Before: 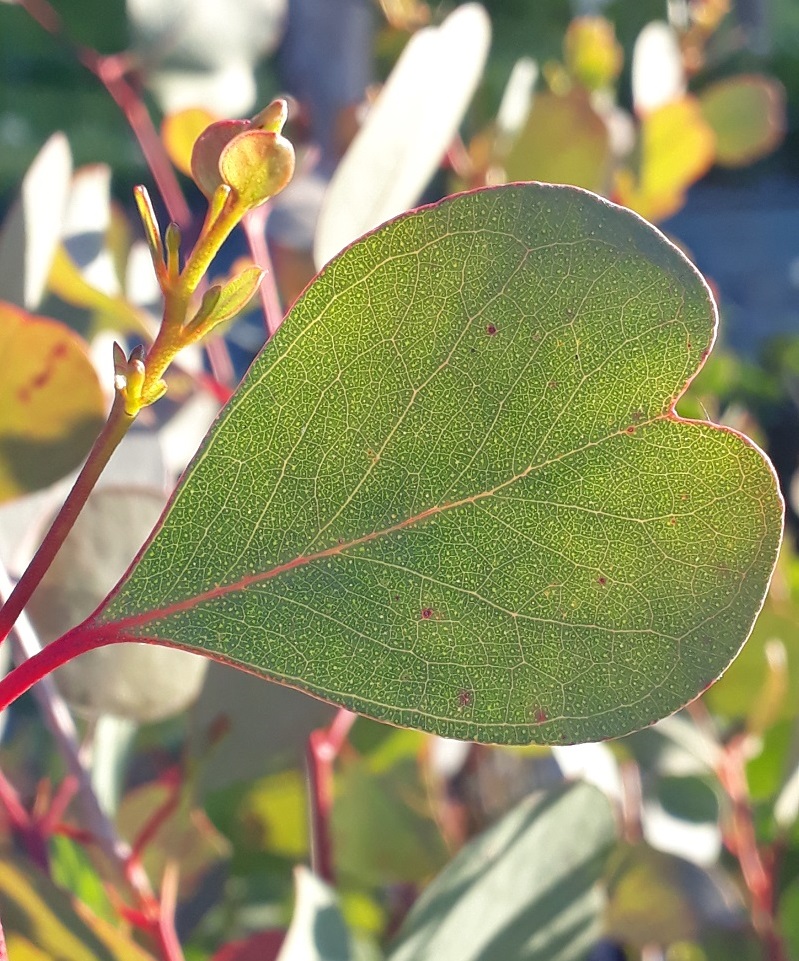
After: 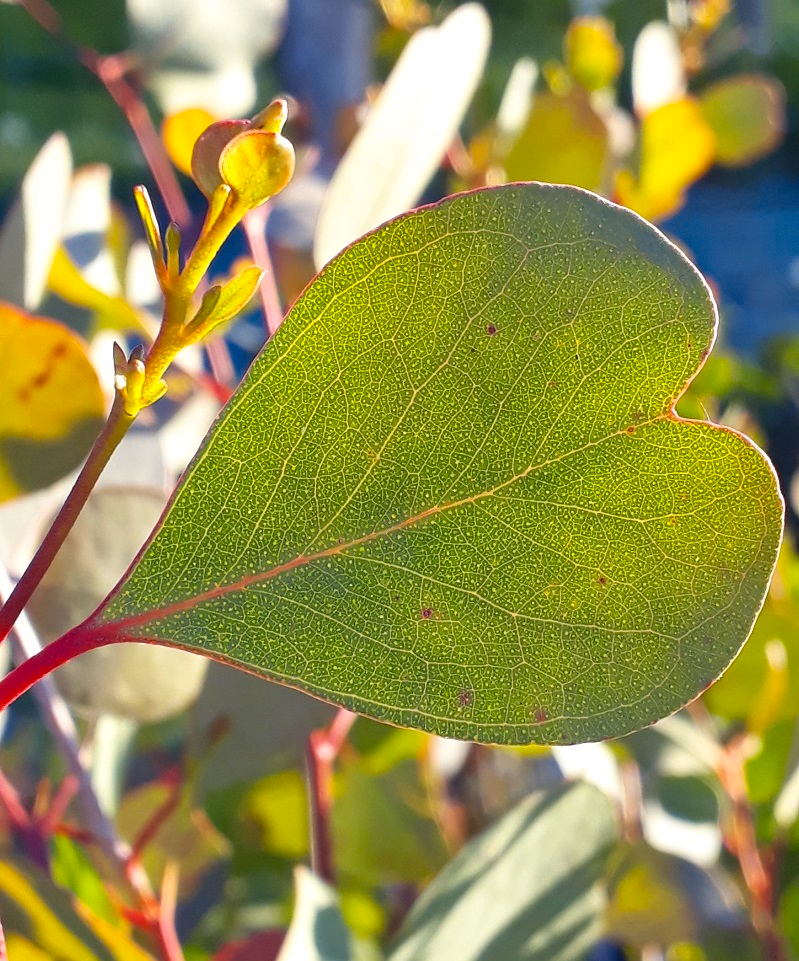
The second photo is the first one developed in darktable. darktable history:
color contrast: green-magenta contrast 0.85, blue-yellow contrast 1.25, unbound 0
color balance rgb: perceptual saturation grading › global saturation 20%, global vibrance 20%
contrast brightness saturation: contrast 0.14
